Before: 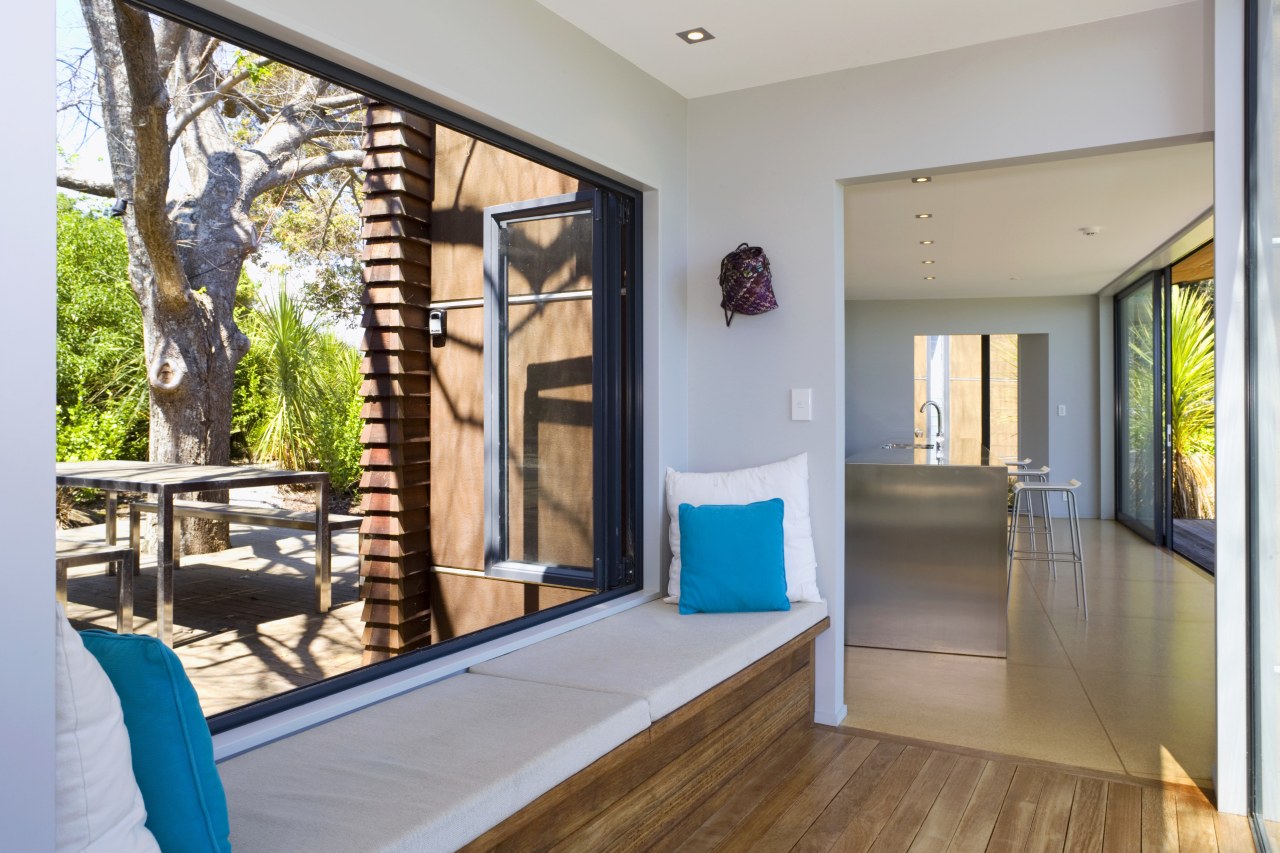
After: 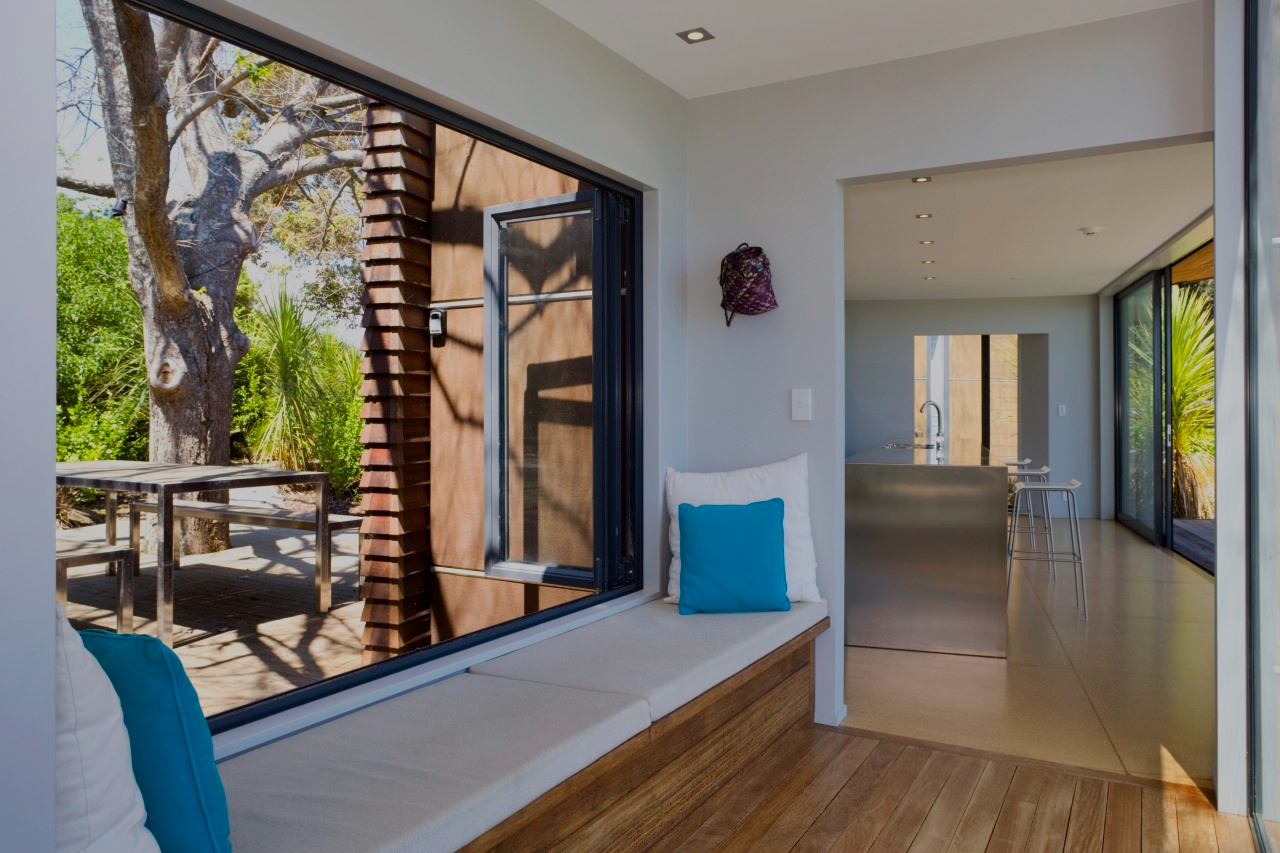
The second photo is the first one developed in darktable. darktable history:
shadows and highlights: soften with gaussian
tone equalizer: edges refinement/feathering 500, mask exposure compensation -1.57 EV, preserve details guided filter
exposure: black level correction 0, exposure -0.799 EV, compensate highlight preservation false
